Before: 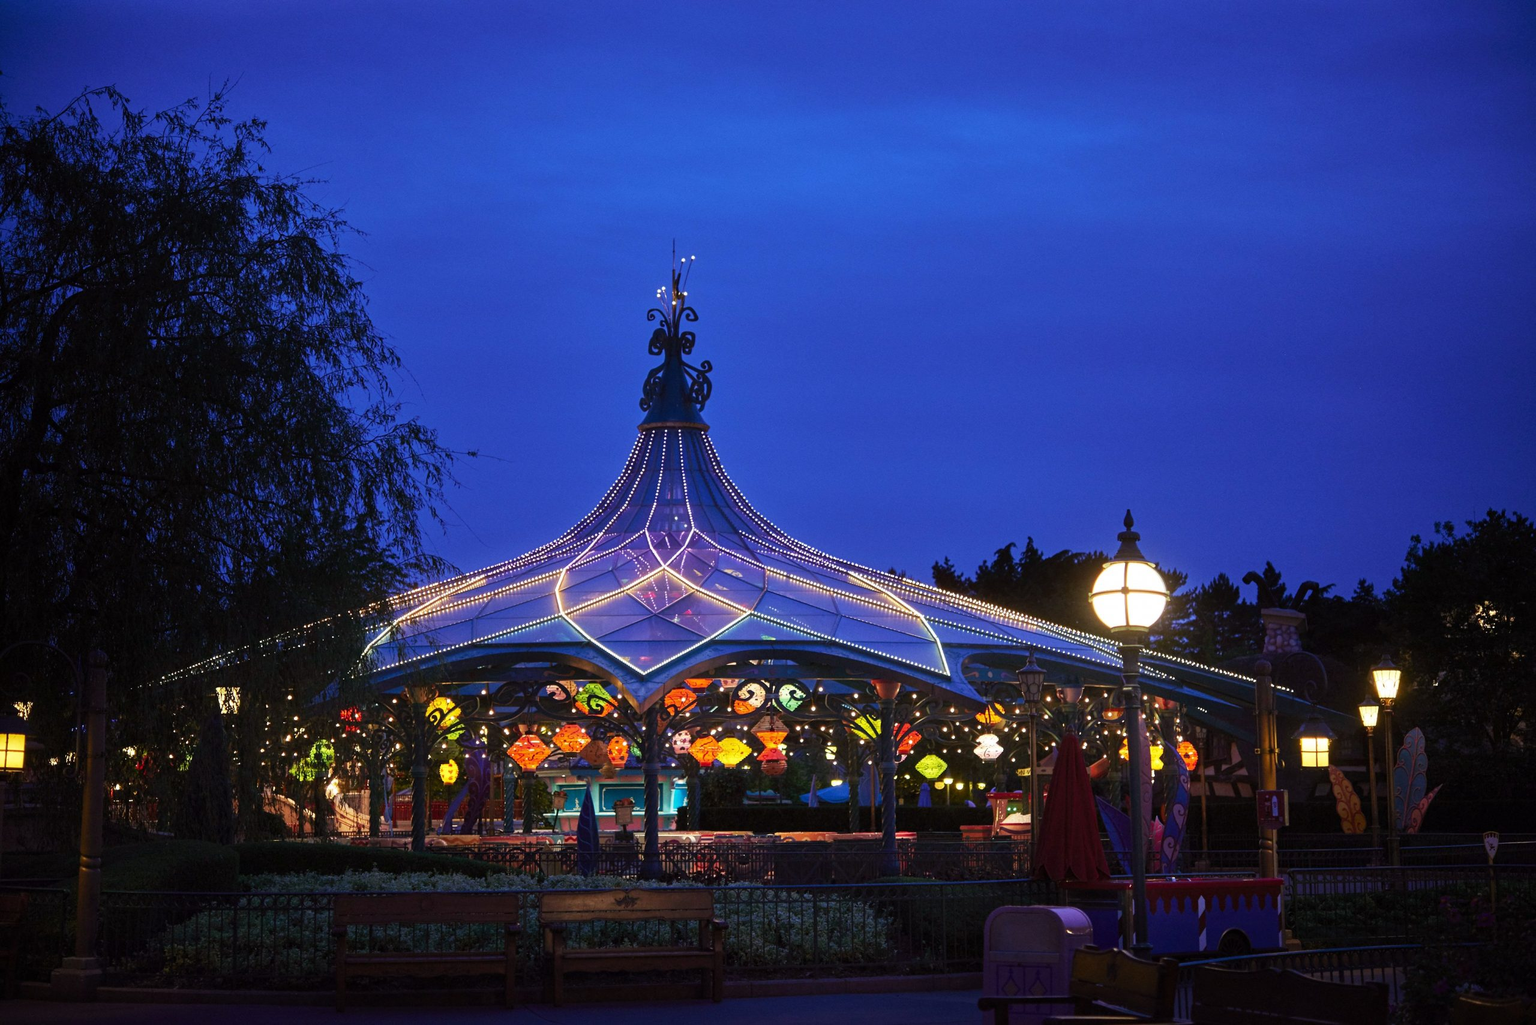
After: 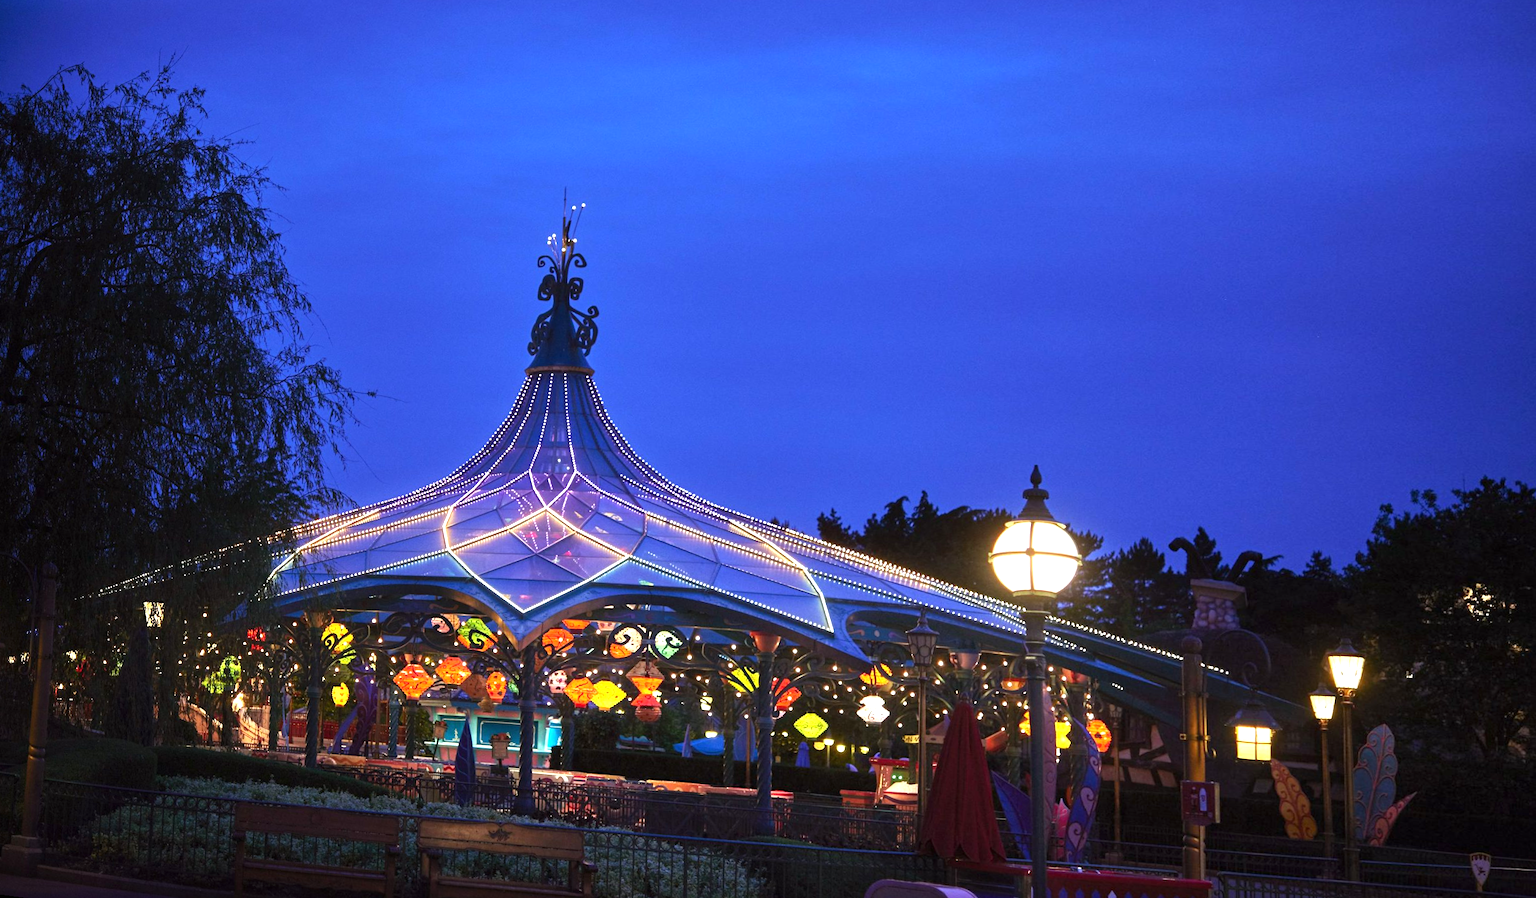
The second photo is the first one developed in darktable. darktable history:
rotate and perspective: rotation 1.69°, lens shift (vertical) -0.023, lens shift (horizontal) -0.291, crop left 0.025, crop right 0.988, crop top 0.092, crop bottom 0.842
exposure: black level correction 0, exposure 0.68 EV, compensate exposure bias true, compensate highlight preservation false
